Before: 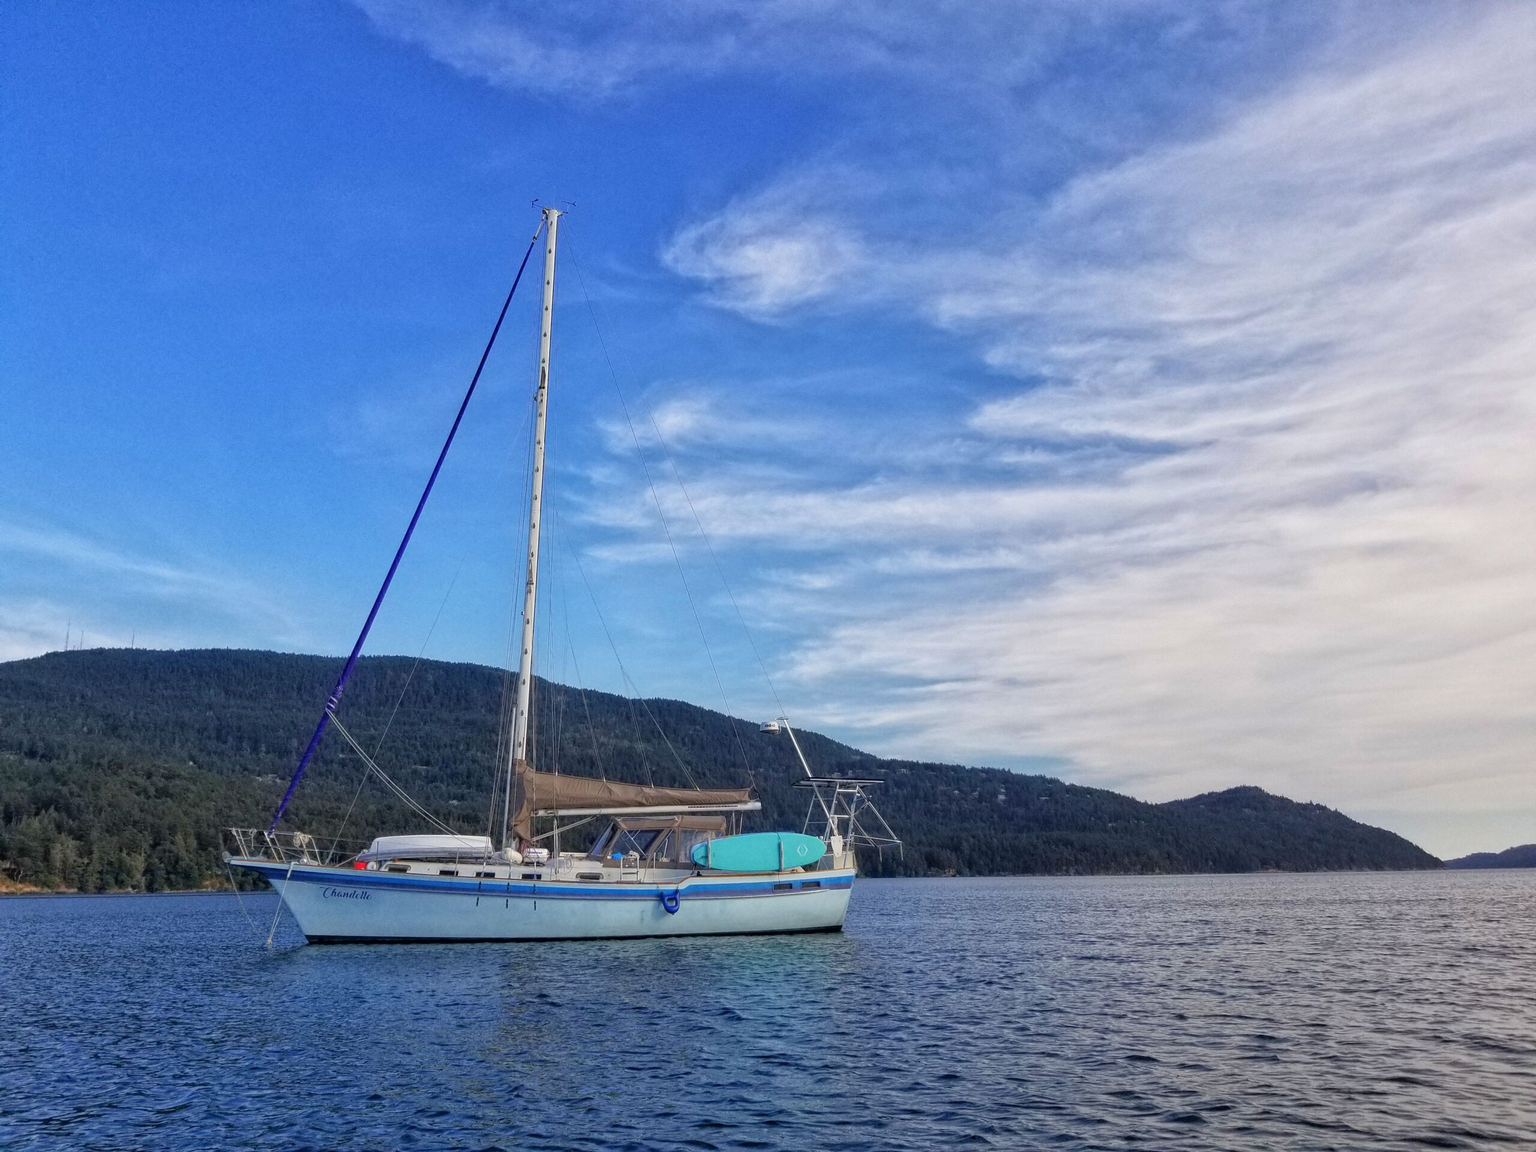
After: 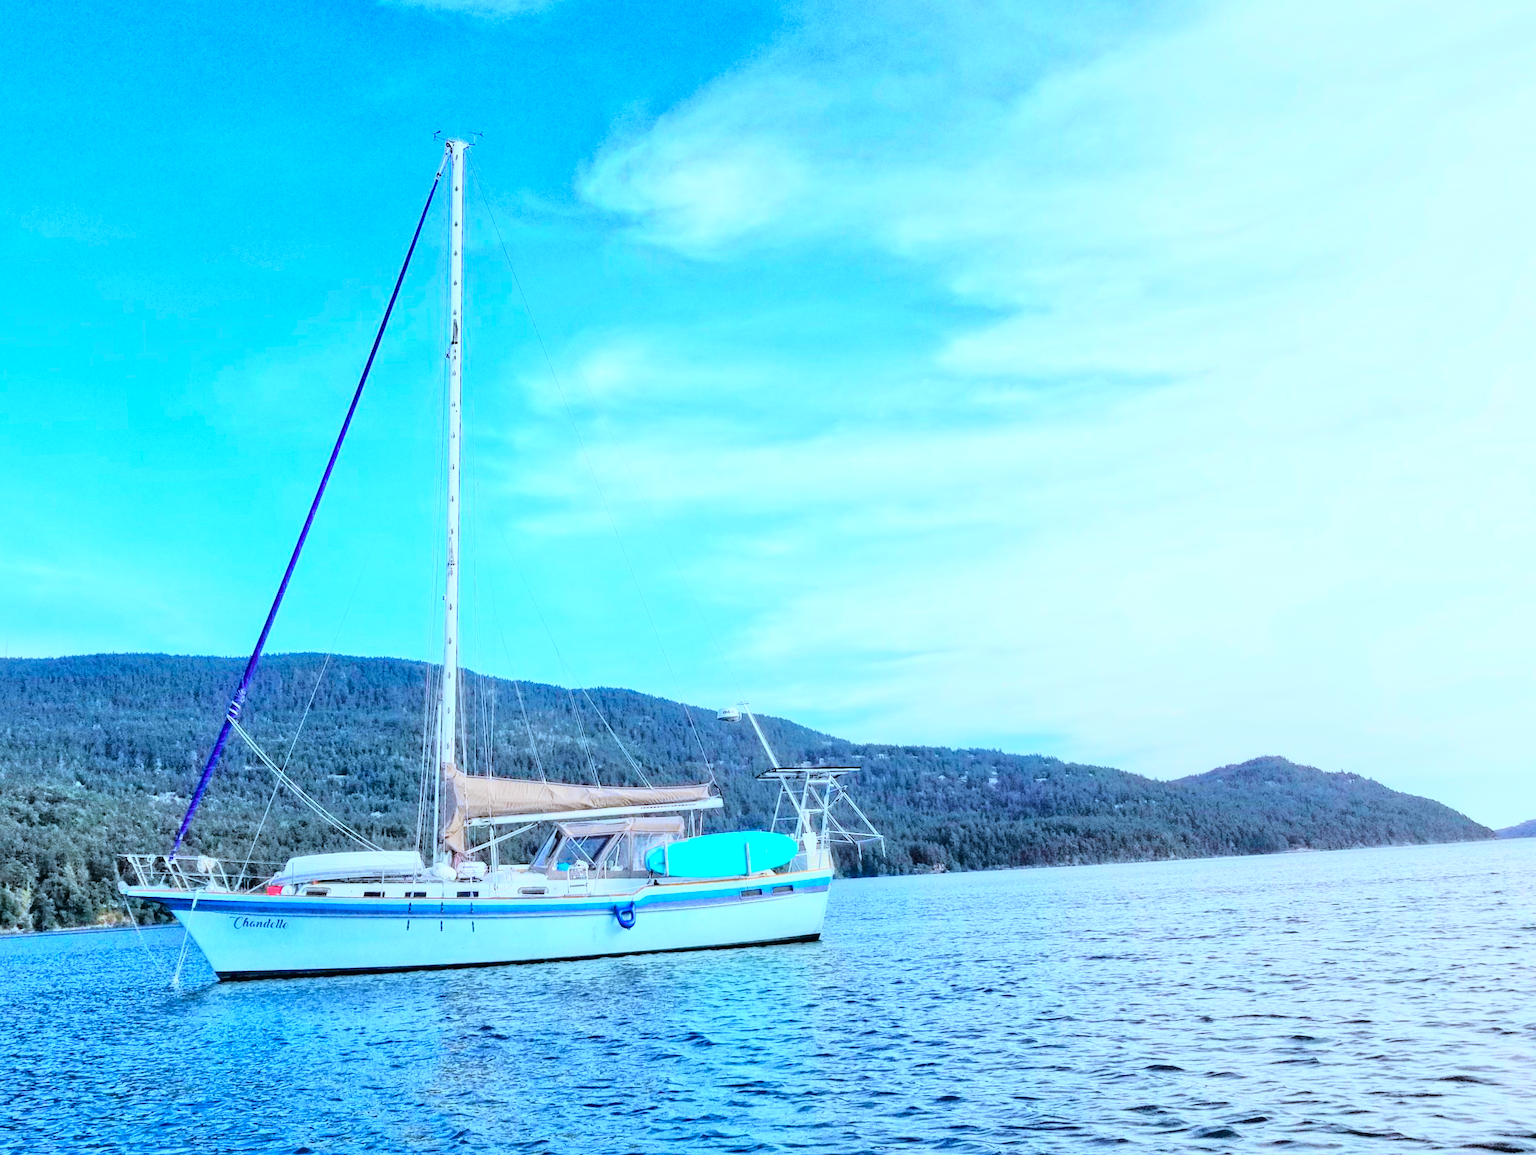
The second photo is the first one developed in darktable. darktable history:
shadows and highlights: shadows -23.91, highlights 50.13, soften with gaussian
crop and rotate: angle 2.59°, left 6.07%, top 5.721%
tone curve: curves: ch0 [(0, 0.008) (0.081, 0.044) (0.177, 0.123) (0.283, 0.253) (0.416, 0.449) (0.495, 0.524) (0.661, 0.756) (0.796, 0.859) (1, 0.951)]; ch1 [(0, 0) (0.161, 0.092) (0.35, 0.33) (0.392, 0.392) (0.427, 0.426) (0.479, 0.472) (0.505, 0.5) (0.521, 0.524) (0.567, 0.556) (0.583, 0.588) (0.625, 0.627) (0.678, 0.733) (1, 1)]; ch2 [(0, 0) (0.346, 0.362) (0.404, 0.427) (0.502, 0.499) (0.531, 0.523) (0.544, 0.561) (0.58, 0.59) (0.629, 0.642) (0.717, 0.678) (1, 1)], color space Lab, independent channels, preserve colors none
color correction: highlights a* -8.99, highlights b* -23.66
exposure: exposure 0.224 EV, compensate highlight preservation false
tone equalizer: -7 EV 0.15 EV, -6 EV 0.616 EV, -5 EV 1.12 EV, -4 EV 1.32 EV, -3 EV 1.12 EV, -2 EV 0.6 EV, -1 EV 0.156 EV, mask exposure compensation -0.508 EV
local contrast: mode bilateral grid, contrast 20, coarseness 51, detail 119%, midtone range 0.2
contrast brightness saturation: contrast 0.196, brightness 0.158, saturation 0.225
